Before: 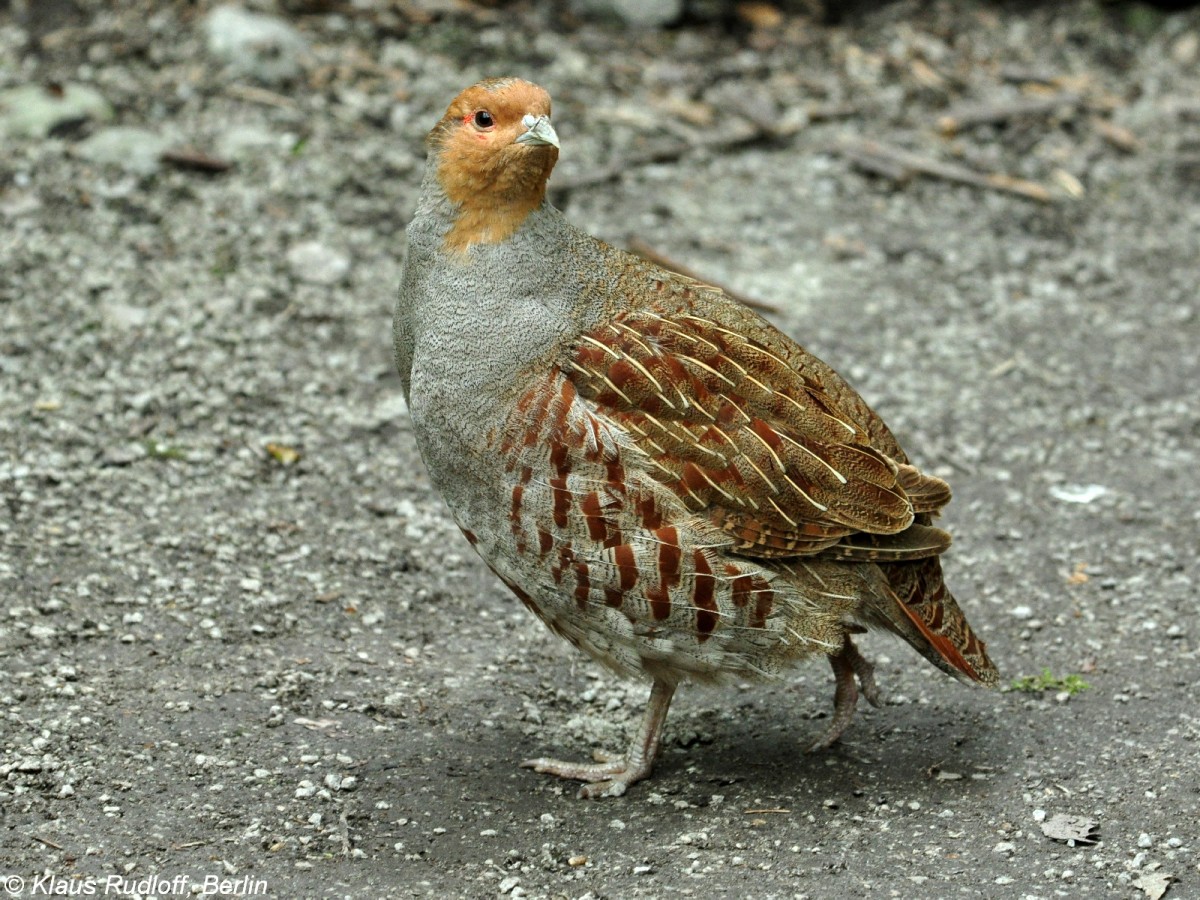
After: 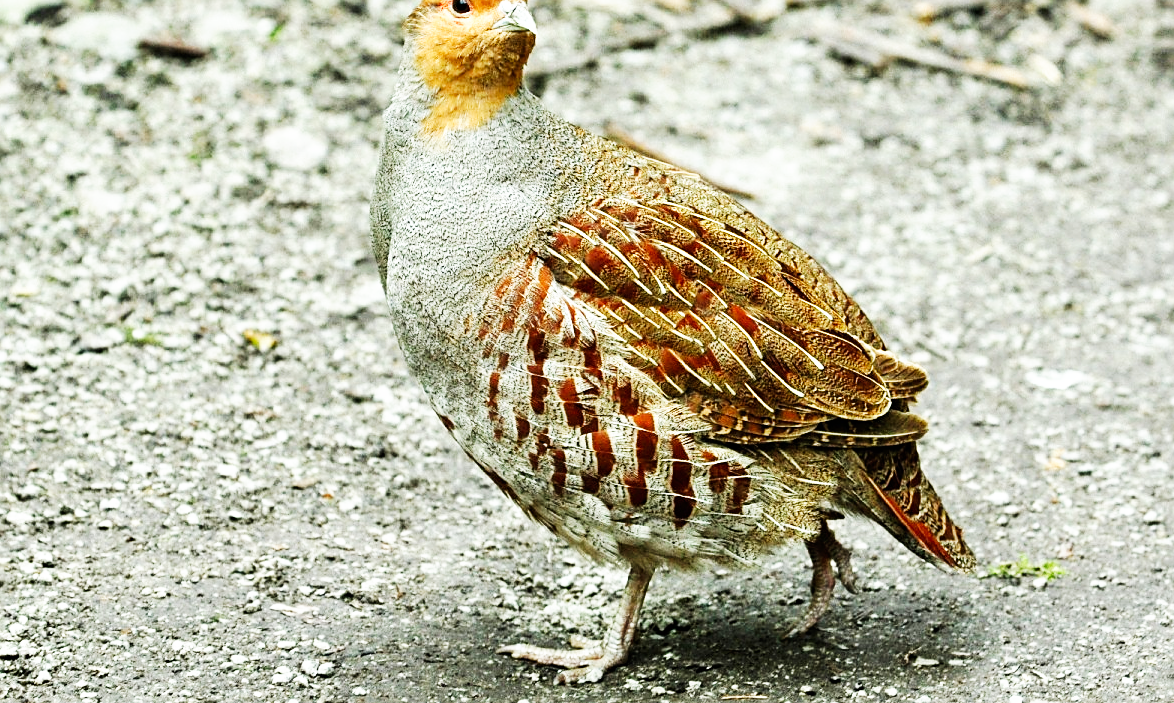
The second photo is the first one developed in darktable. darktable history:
crop and rotate: left 1.964%, top 12.673%, right 0.13%, bottom 9.15%
sharpen: on, module defaults
base curve: curves: ch0 [(0, 0) (0.007, 0.004) (0.027, 0.03) (0.046, 0.07) (0.207, 0.54) (0.442, 0.872) (0.673, 0.972) (1, 1)], preserve colors none
